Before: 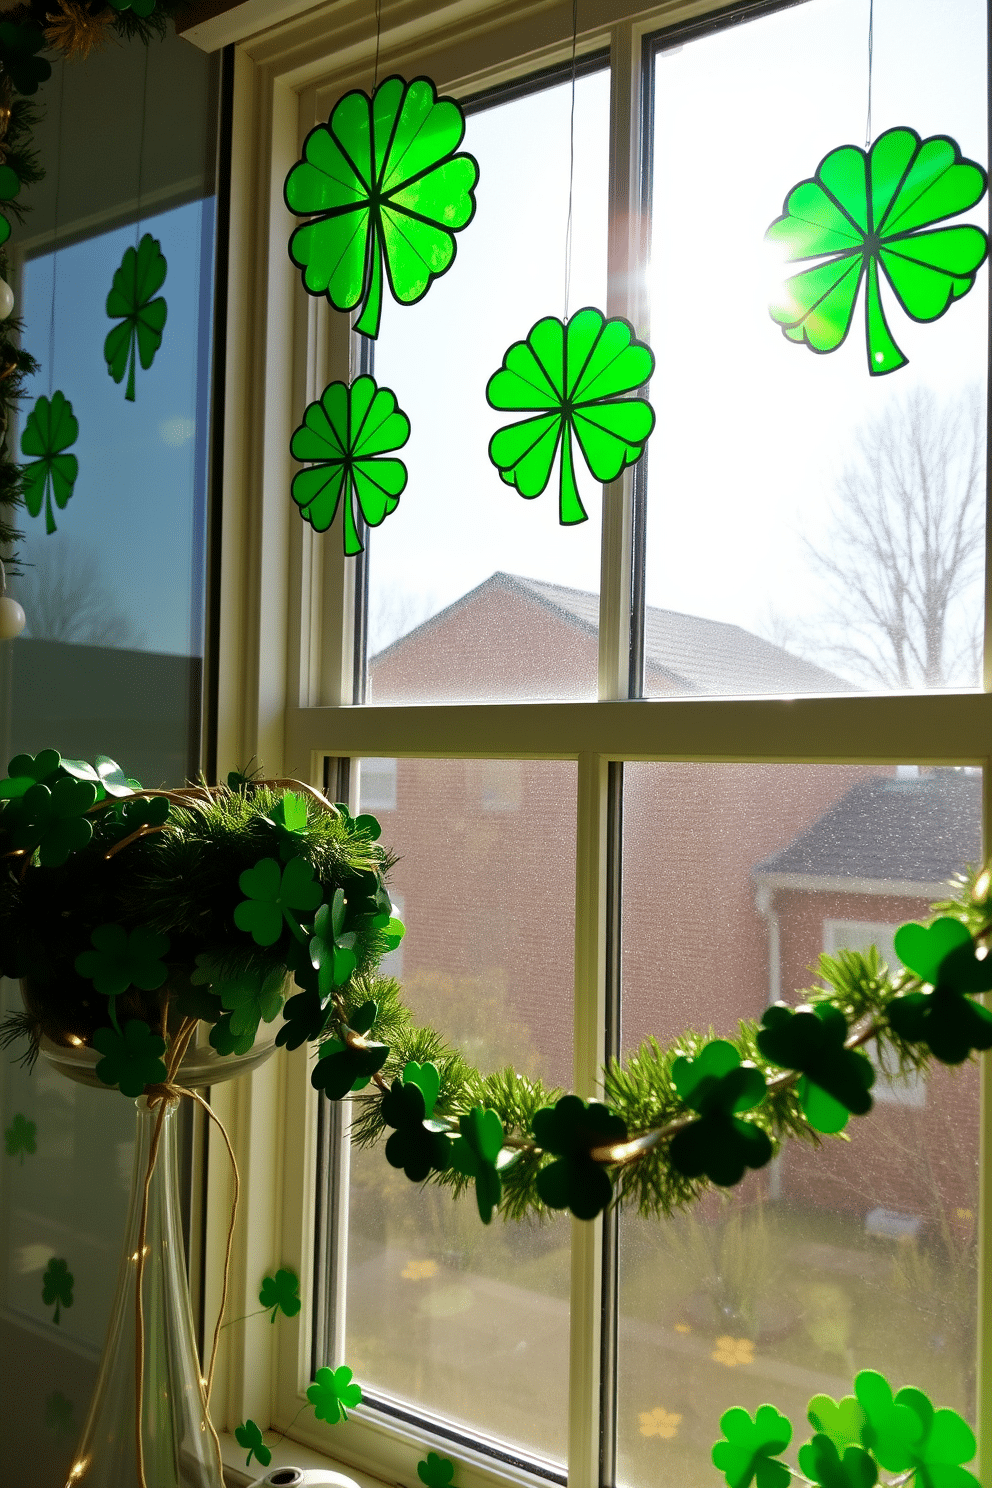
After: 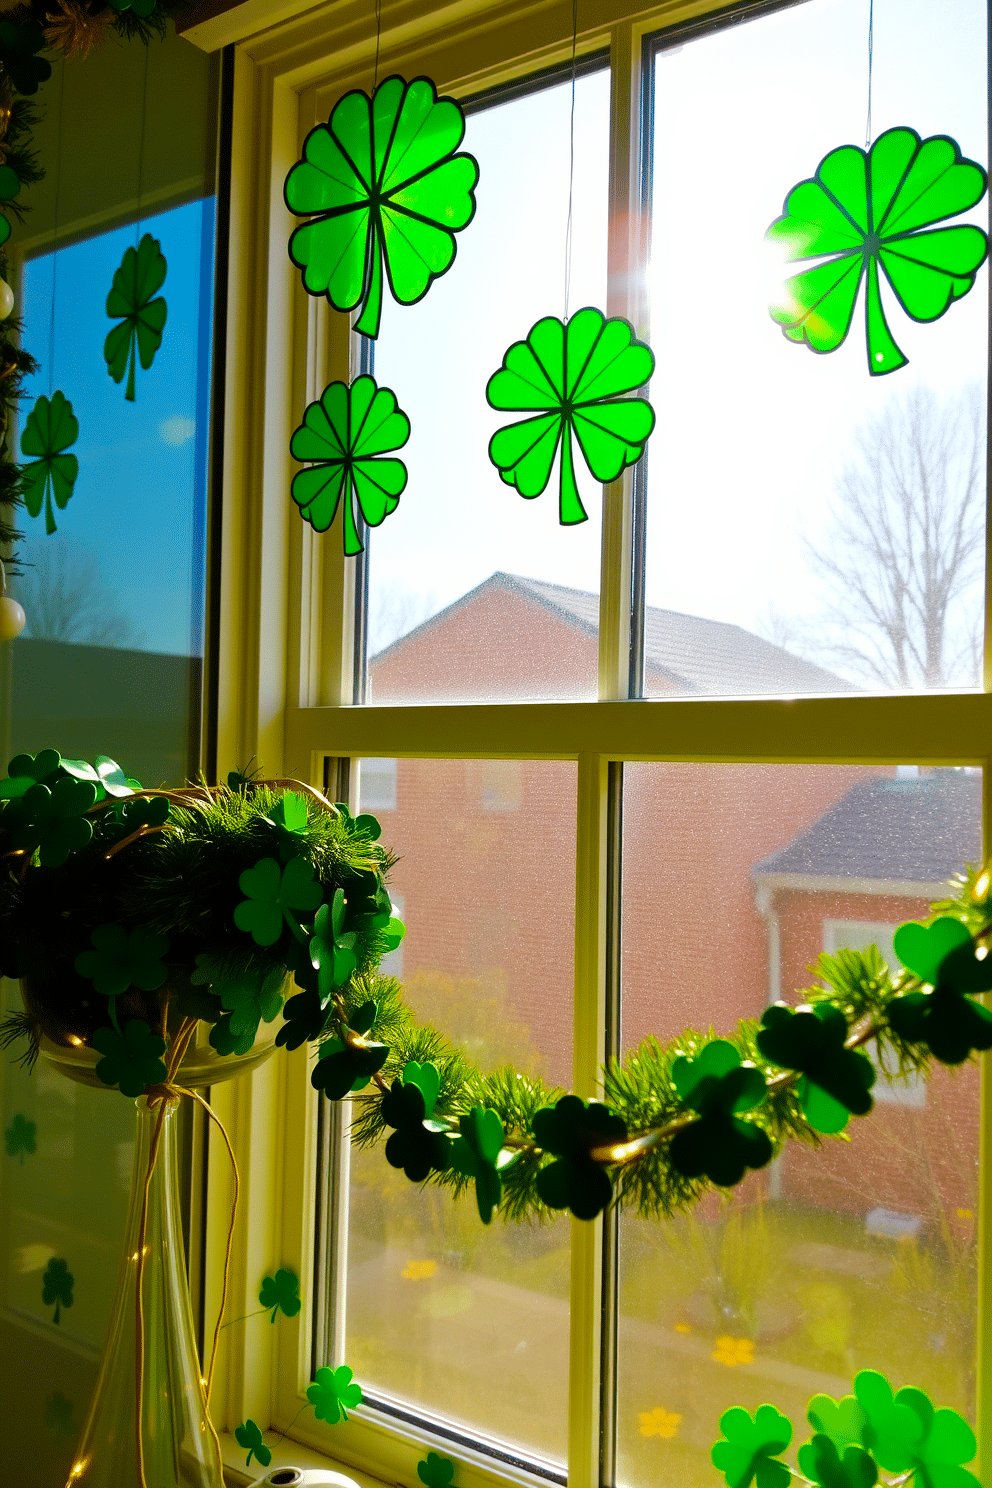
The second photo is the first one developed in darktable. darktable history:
color balance rgb: linear chroma grading › global chroma 14.651%, perceptual saturation grading › global saturation 36.706%, perceptual saturation grading › shadows 35.062%, perceptual brilliance grading › mid-tones 10.048%, perceptual brilliance grading › shadows 14.179%, global vibrance 20%
